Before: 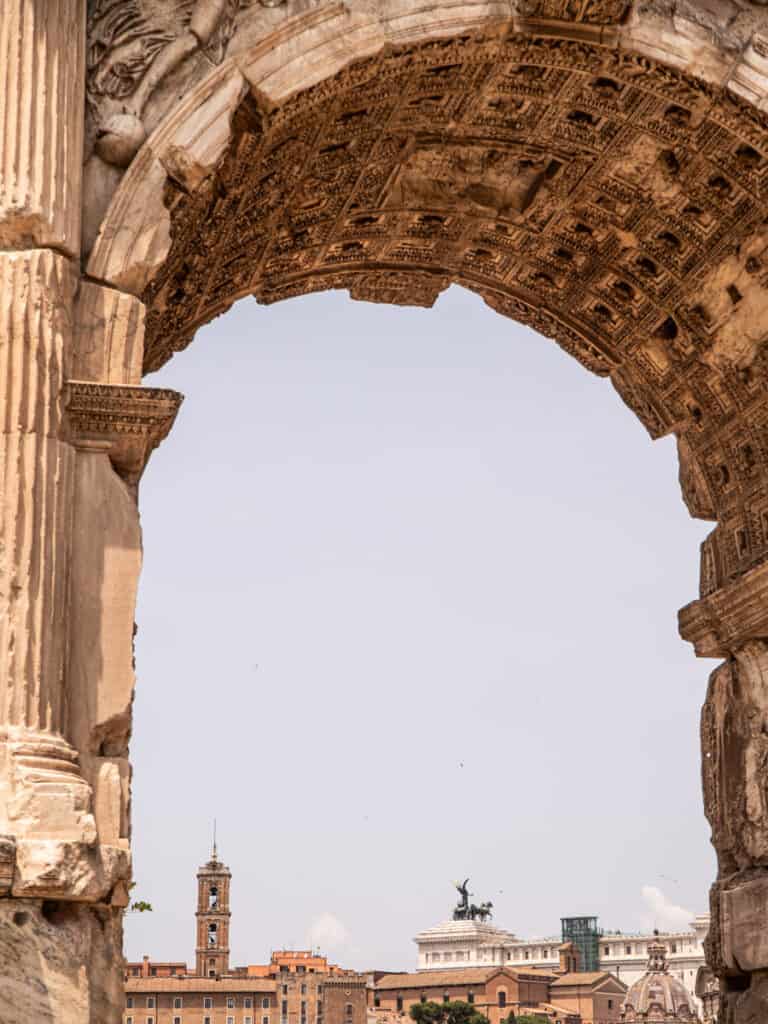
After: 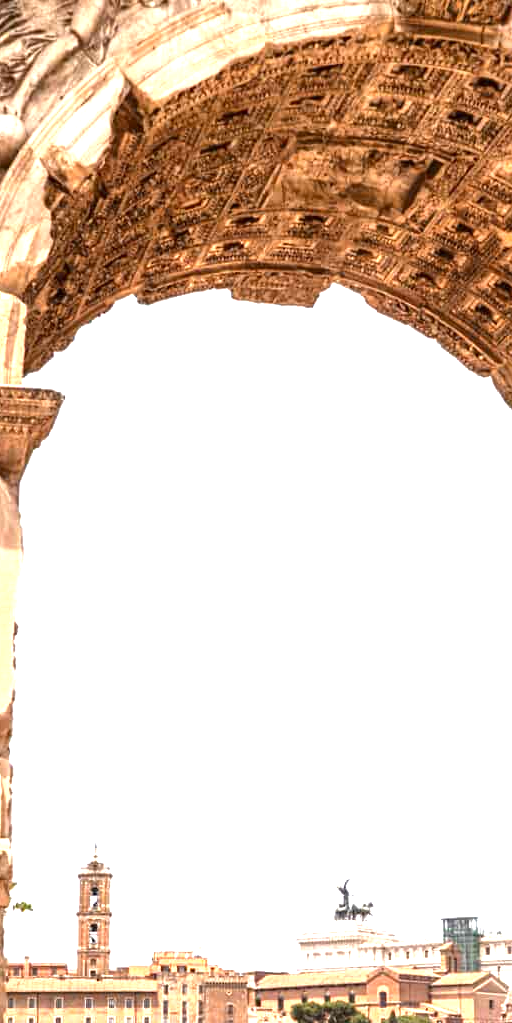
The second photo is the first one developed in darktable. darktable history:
exposure: black level correction 0, exposure 1.45 EV, compensate exposure bias true, compensate highlight preservation false
local contrast: mode bilateral grid, contrast 20, coarseness 100, detail 150%, midtone range 0.2
crop and rotate: left 15.546%, right 17.787%
